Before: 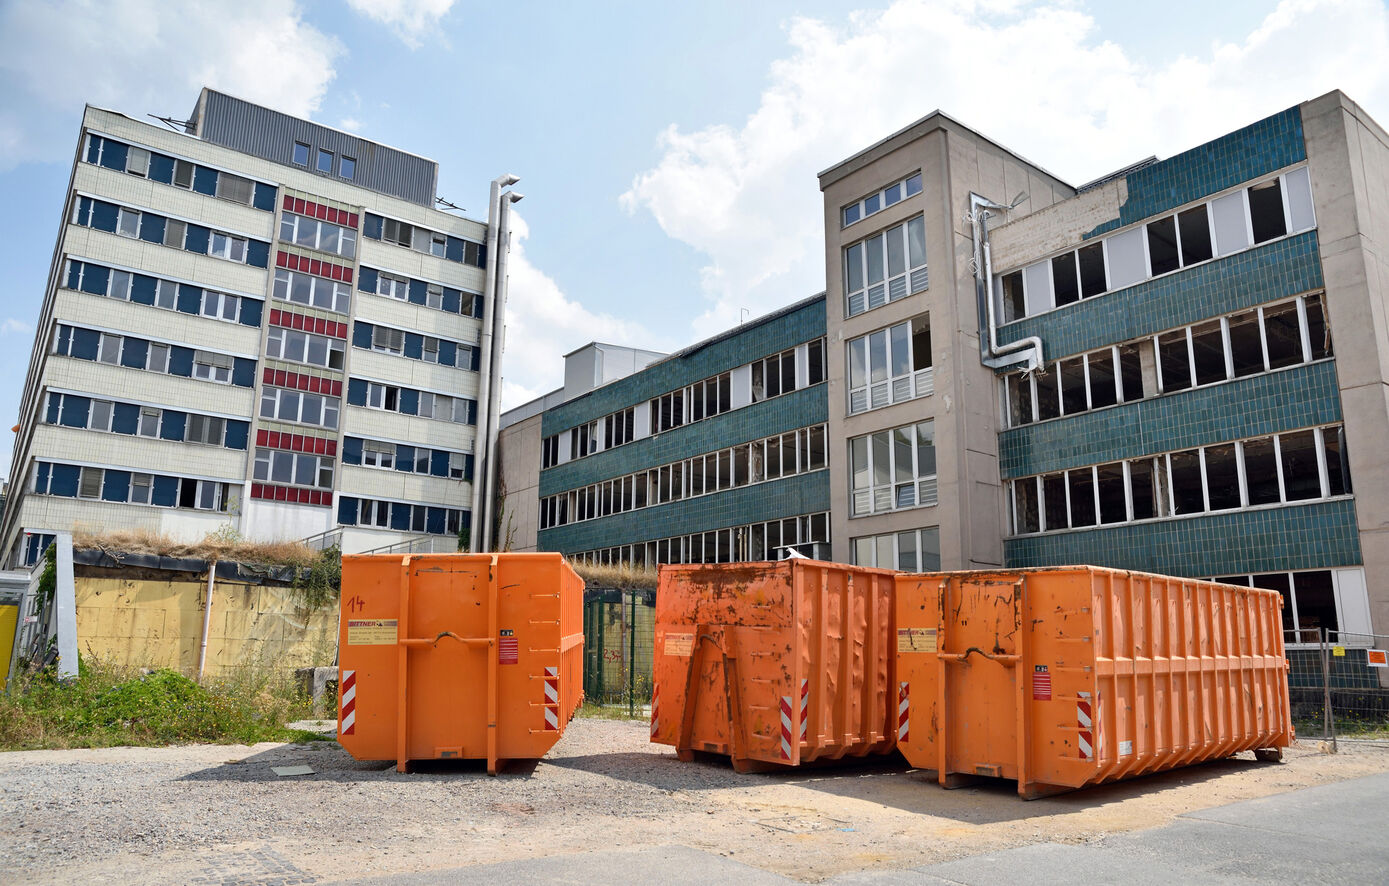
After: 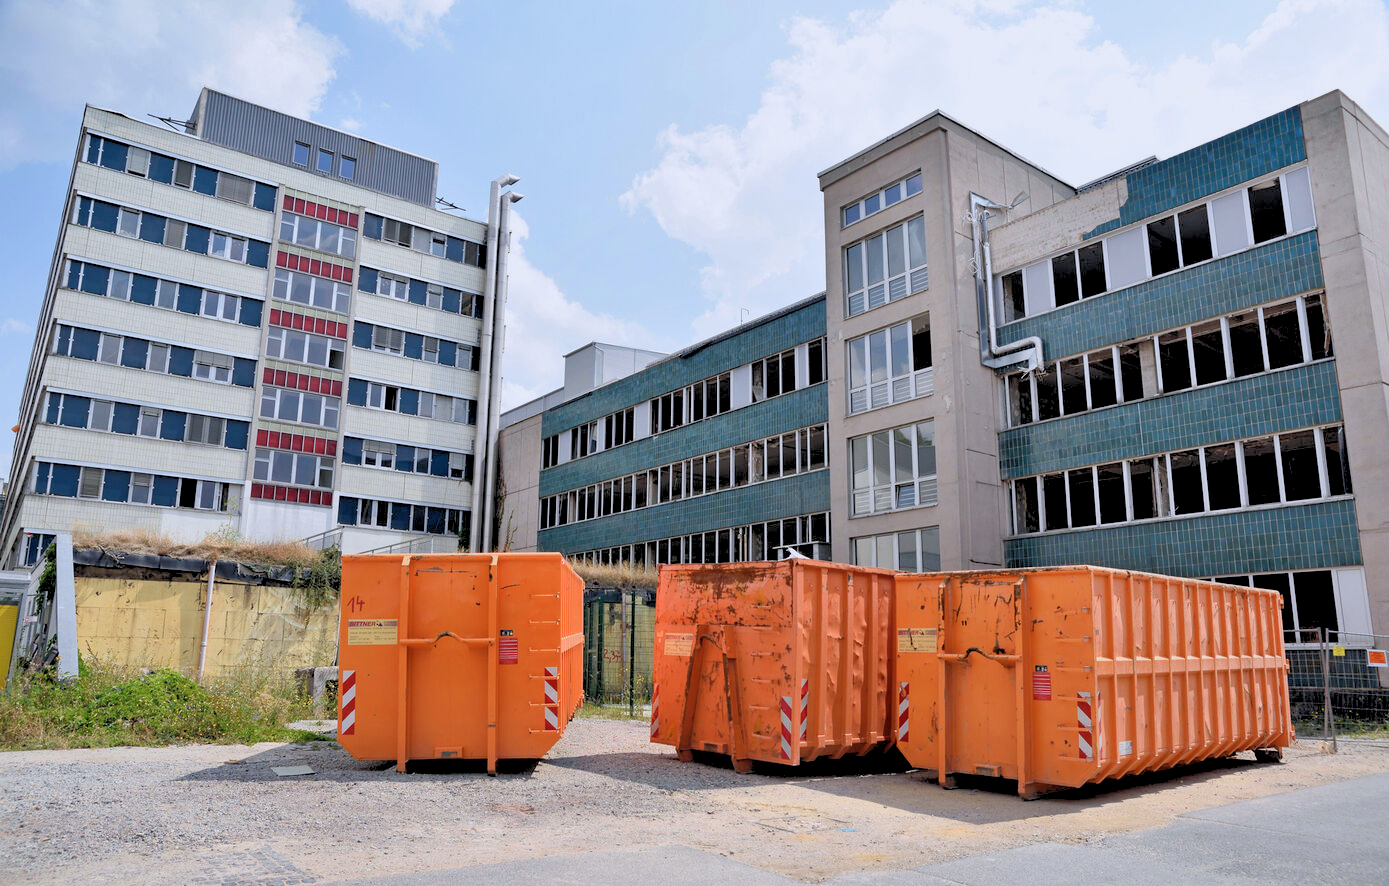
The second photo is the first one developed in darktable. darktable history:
color calibration: illuminant as shot in camera, x 0.358, y 0.373, temperature 4628.91 K
rgb levels: preserve colors sum RGB, levels [[0.038, 0.433, 0.934], [0, 0.5, 1], [0, 0.5, 1]]
